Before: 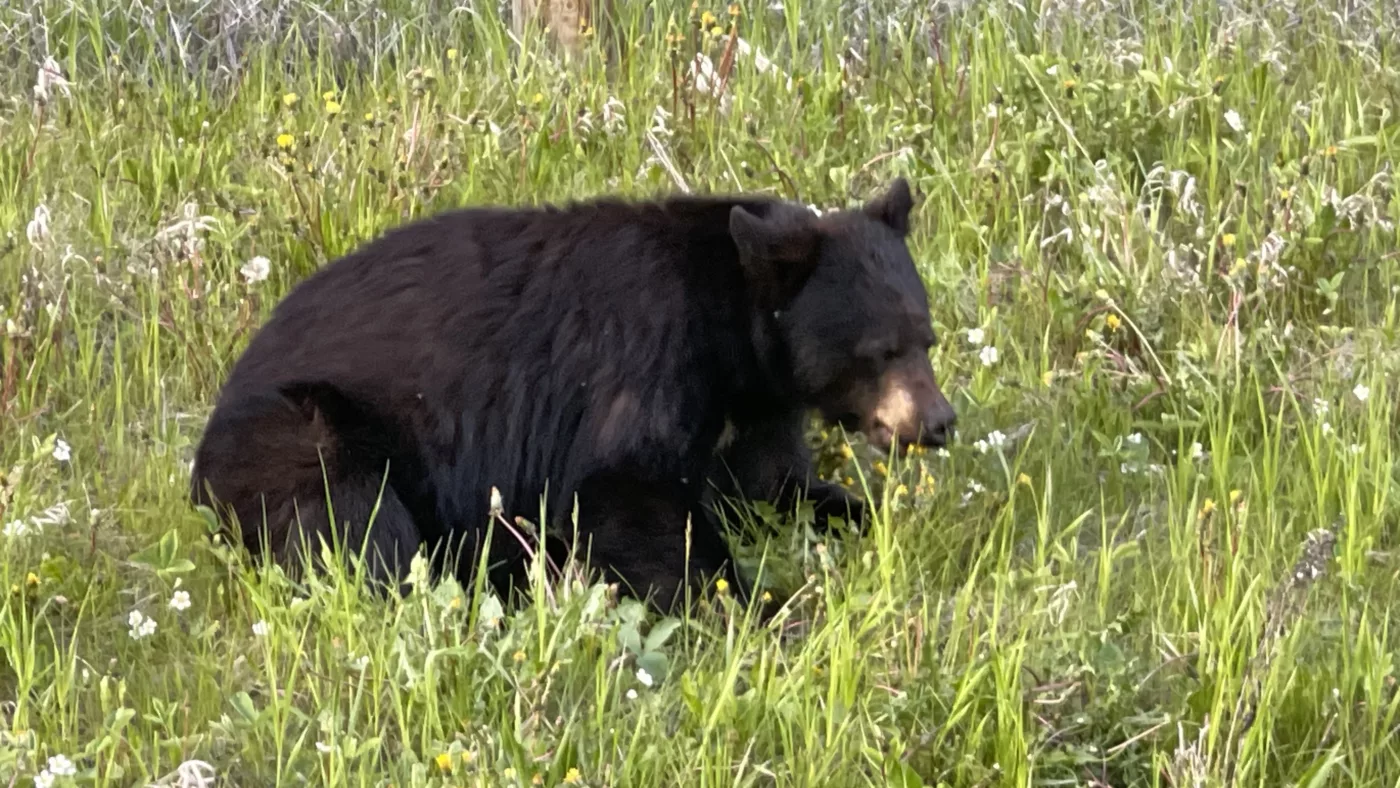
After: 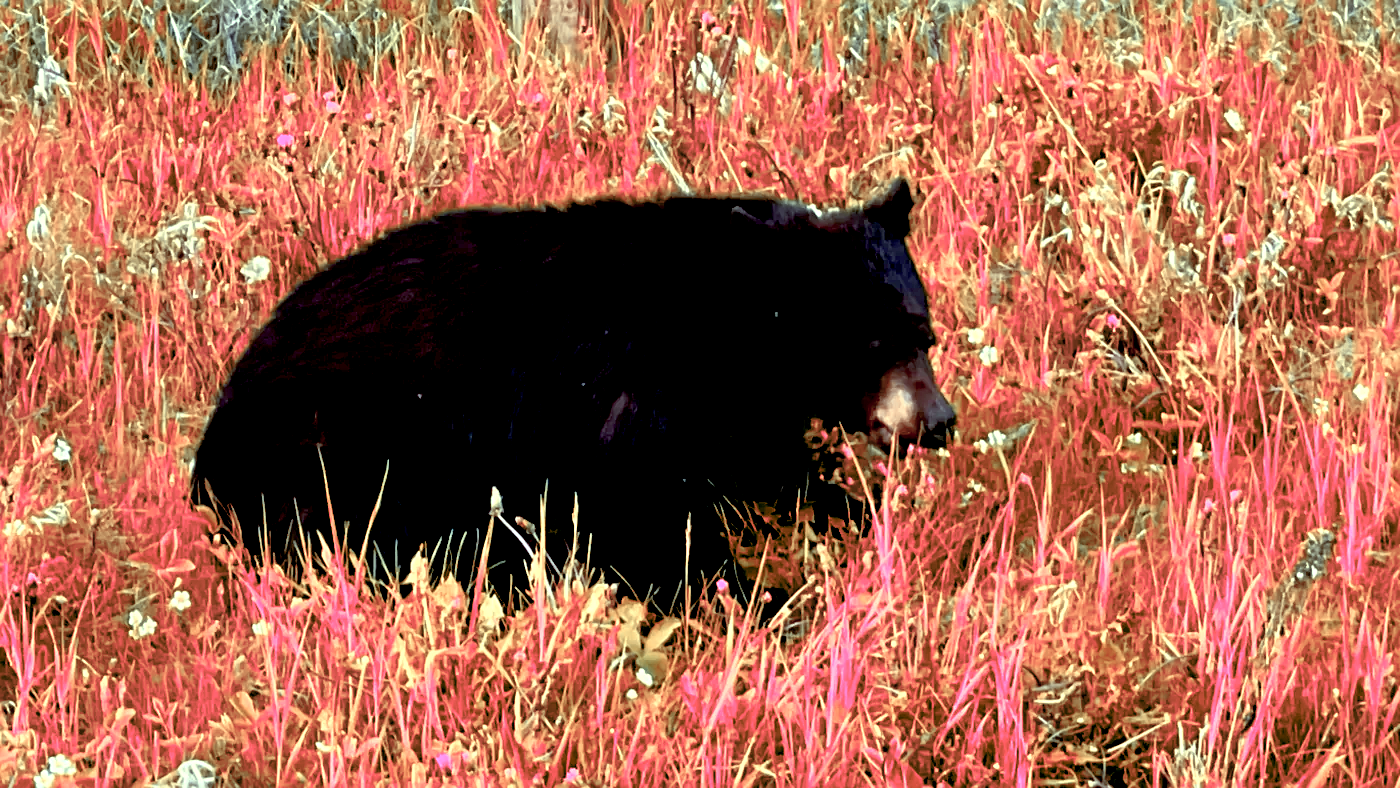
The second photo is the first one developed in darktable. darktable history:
sharpen: on, module defaults
color zones: curves: ch2 [(0, 0.488) (0.143, 0.417) (0.286, 0.212) (0.429, 0.179) (0.571, 0.154) (0.714, 0.415) (0.857, 0.495) (1, 0.488)]
exposure: black level correction 0.056, exposure -0.039 EV, compensate highlight preservation false
color balance: mode lift, gamma, gain (sRGB), lift [0.997, 0.979, 1.021, 1.011], gamma [1, 1.084, 0.916, 0.998], gain [1, 0.87, 1.13, 1.101], contrast 4.55%, contrast fulcrum 38.24%, output saturation 104.09%
